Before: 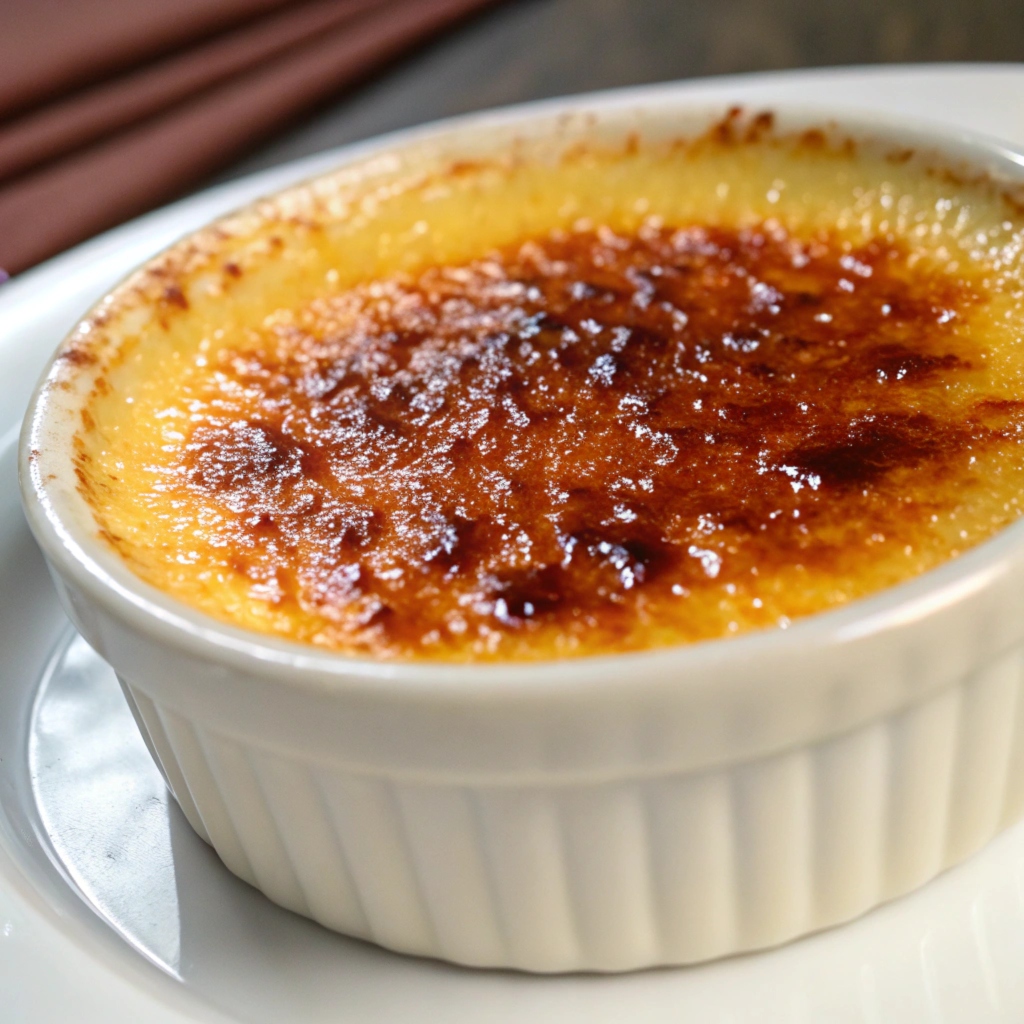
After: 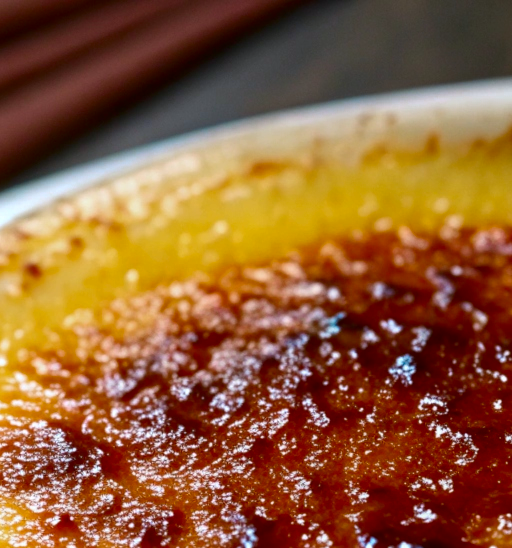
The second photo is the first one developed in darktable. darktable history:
base curve: preserve colors none
white balance: red 0.986, blue 1.01
color zones: curves: ch0 [(0.254, 0.492) (0.724, 0.62)]; ch1 [(0.25, 0.528) (0.719, 0.796)]; ch2 [(0, 0.472) (0.25, 0.5) (0.73, 0.184)]
contrast brightness saturation: contrast 0.07, brightness -0.13, saturation 0.06
crop: left 19.556%, right 30.401%, bottom 46.458%
